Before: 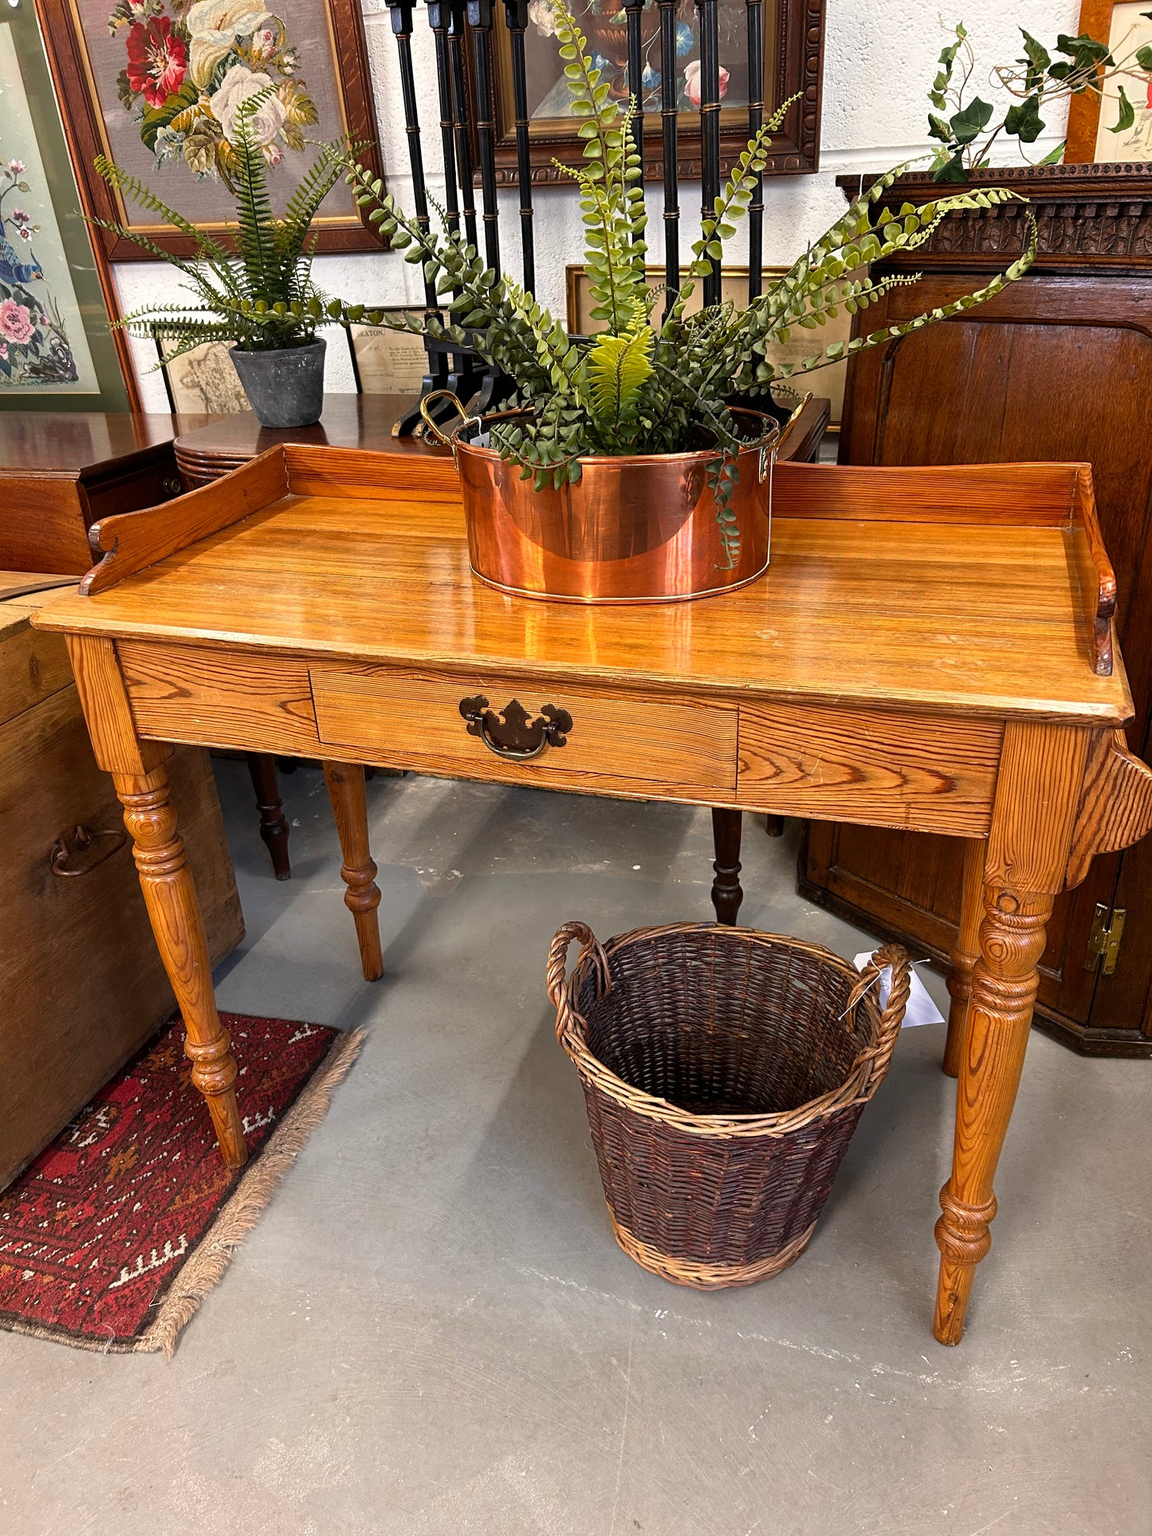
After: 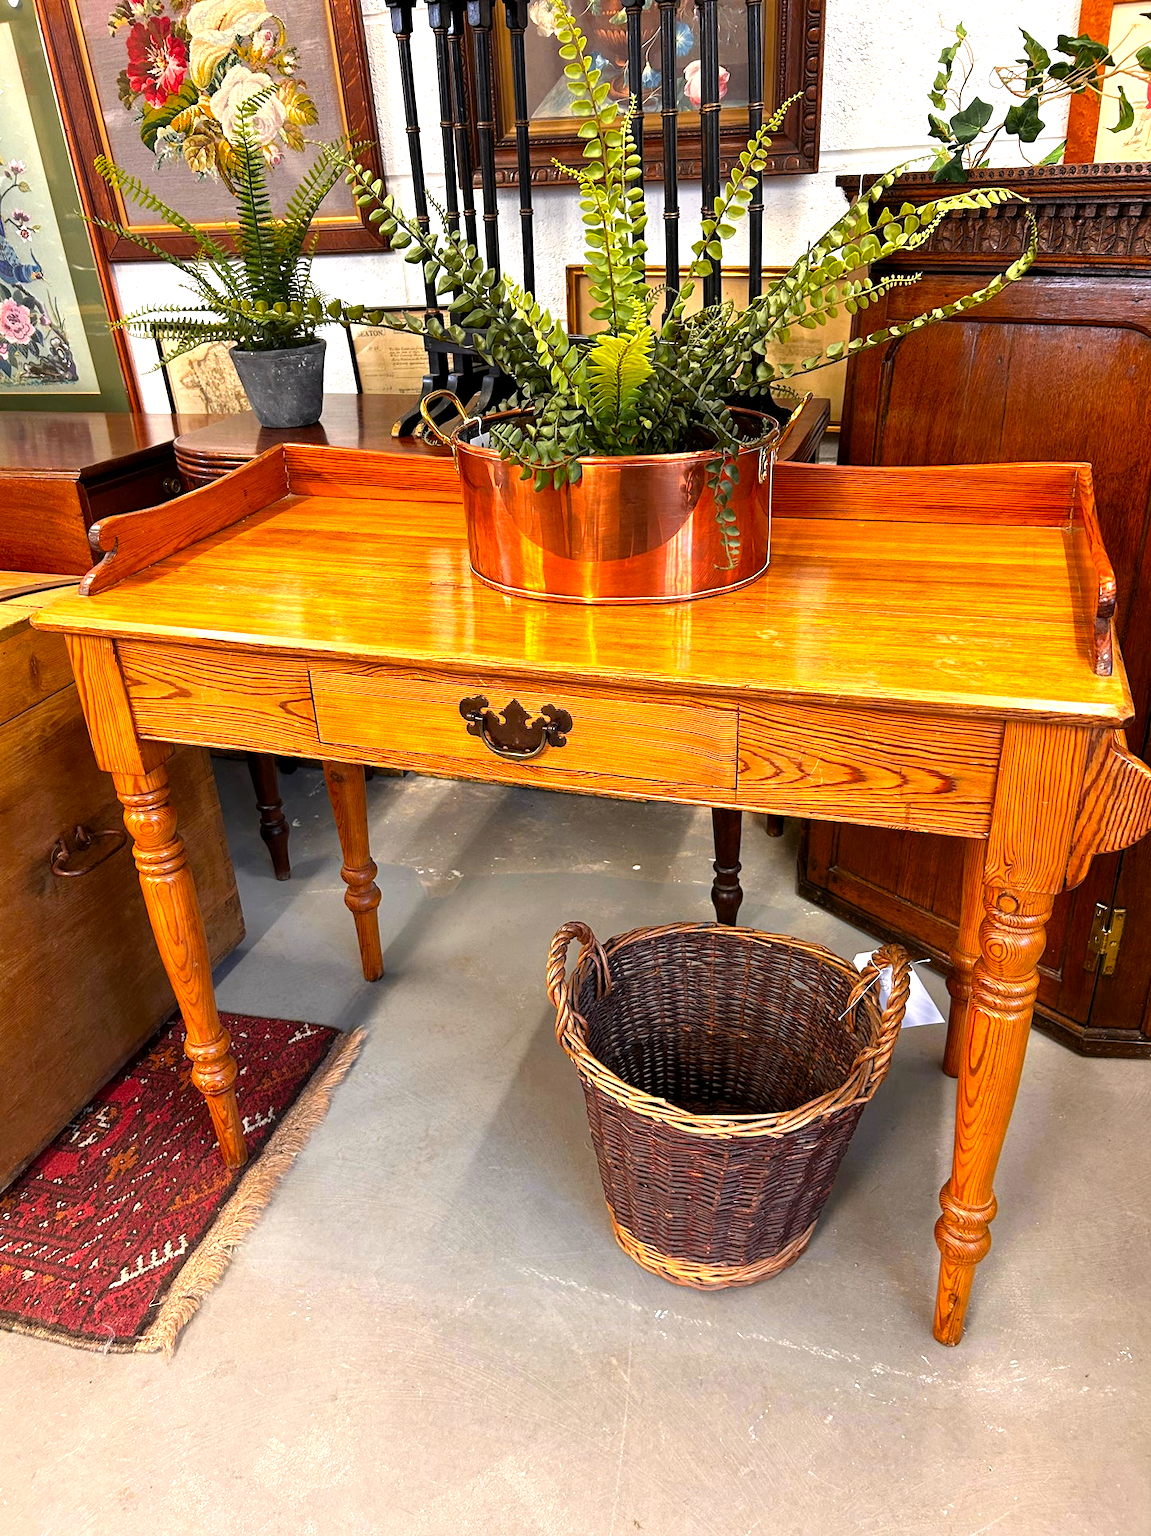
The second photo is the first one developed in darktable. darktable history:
tone equalizer: -8 EV 0.074 EV, mask exposure compensation -0.512 EV
exposure: black level correction 0.001, exposure 0.5 EV, compensate exposure bias true, compensate highlight preservation false
color zones: curves: ch0 [(0.224, 0.526) (0.75, 0.5)]; ch1 [(0.055, 0.526) (0.224, 0.761) (0.377, 0.526) (0.75, 0.5)]
